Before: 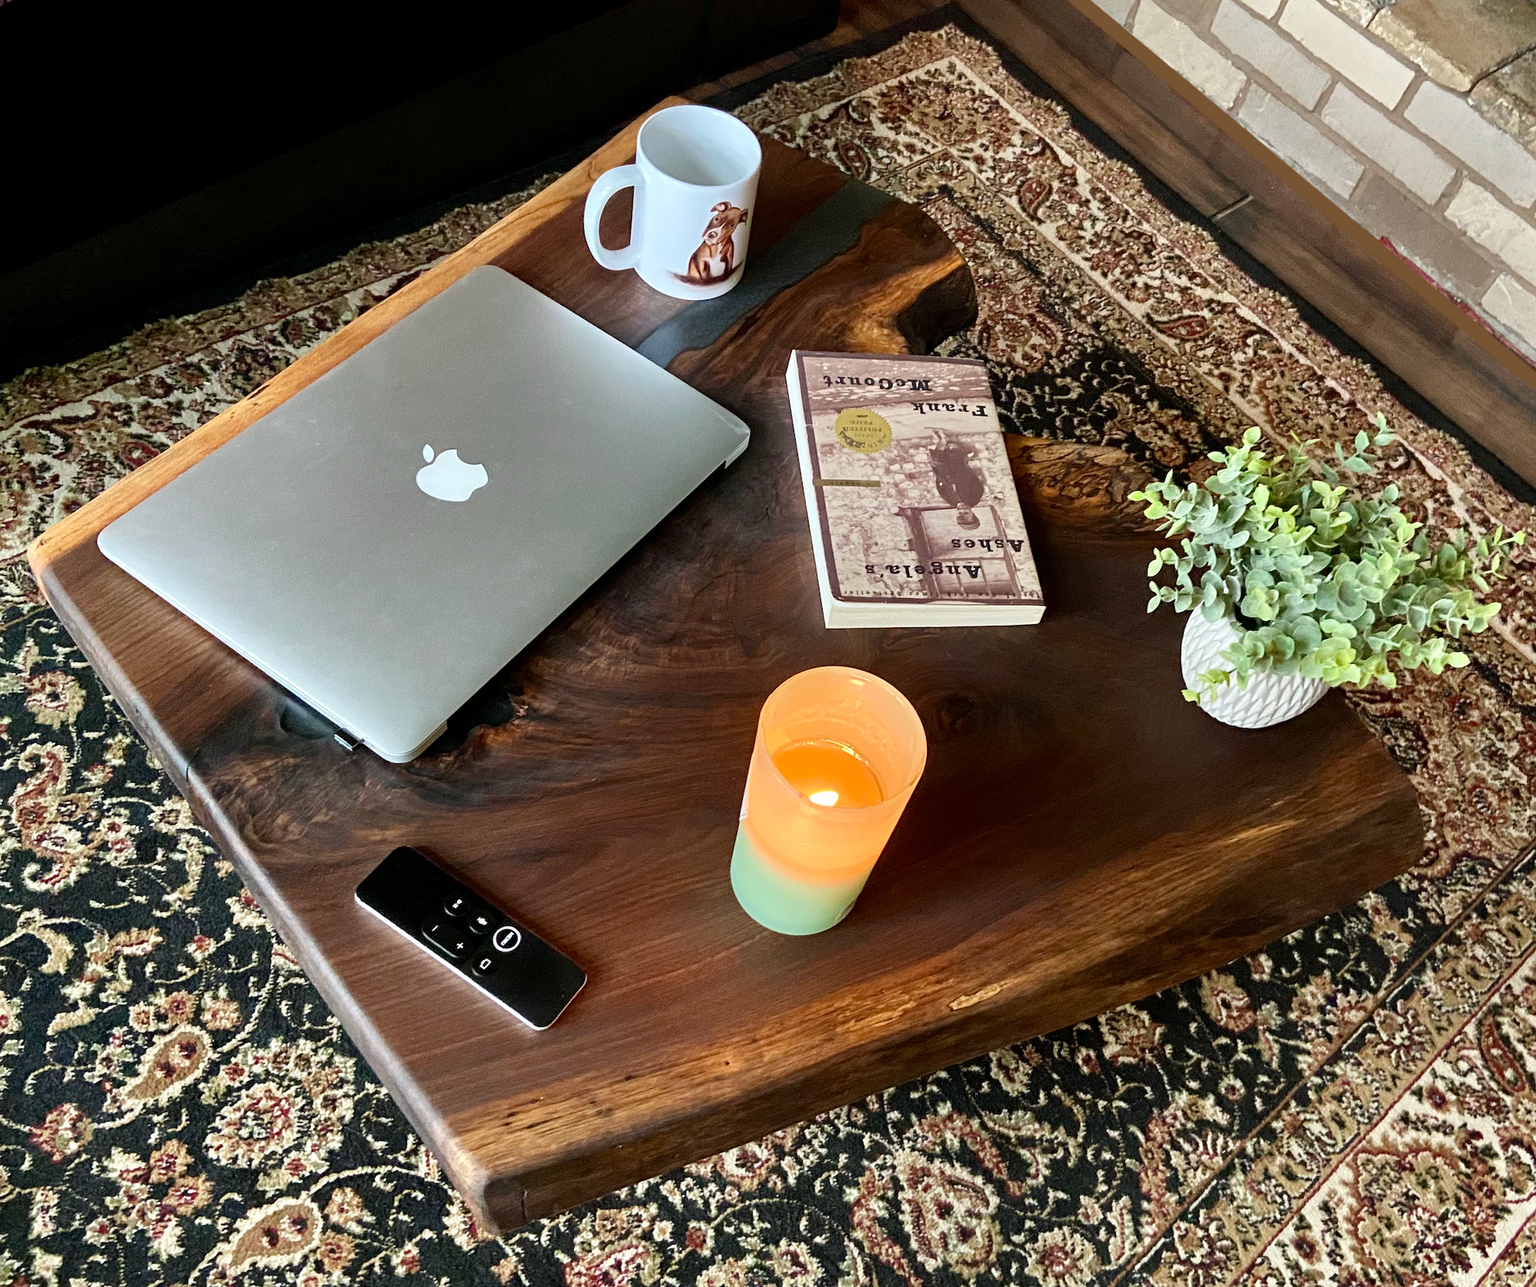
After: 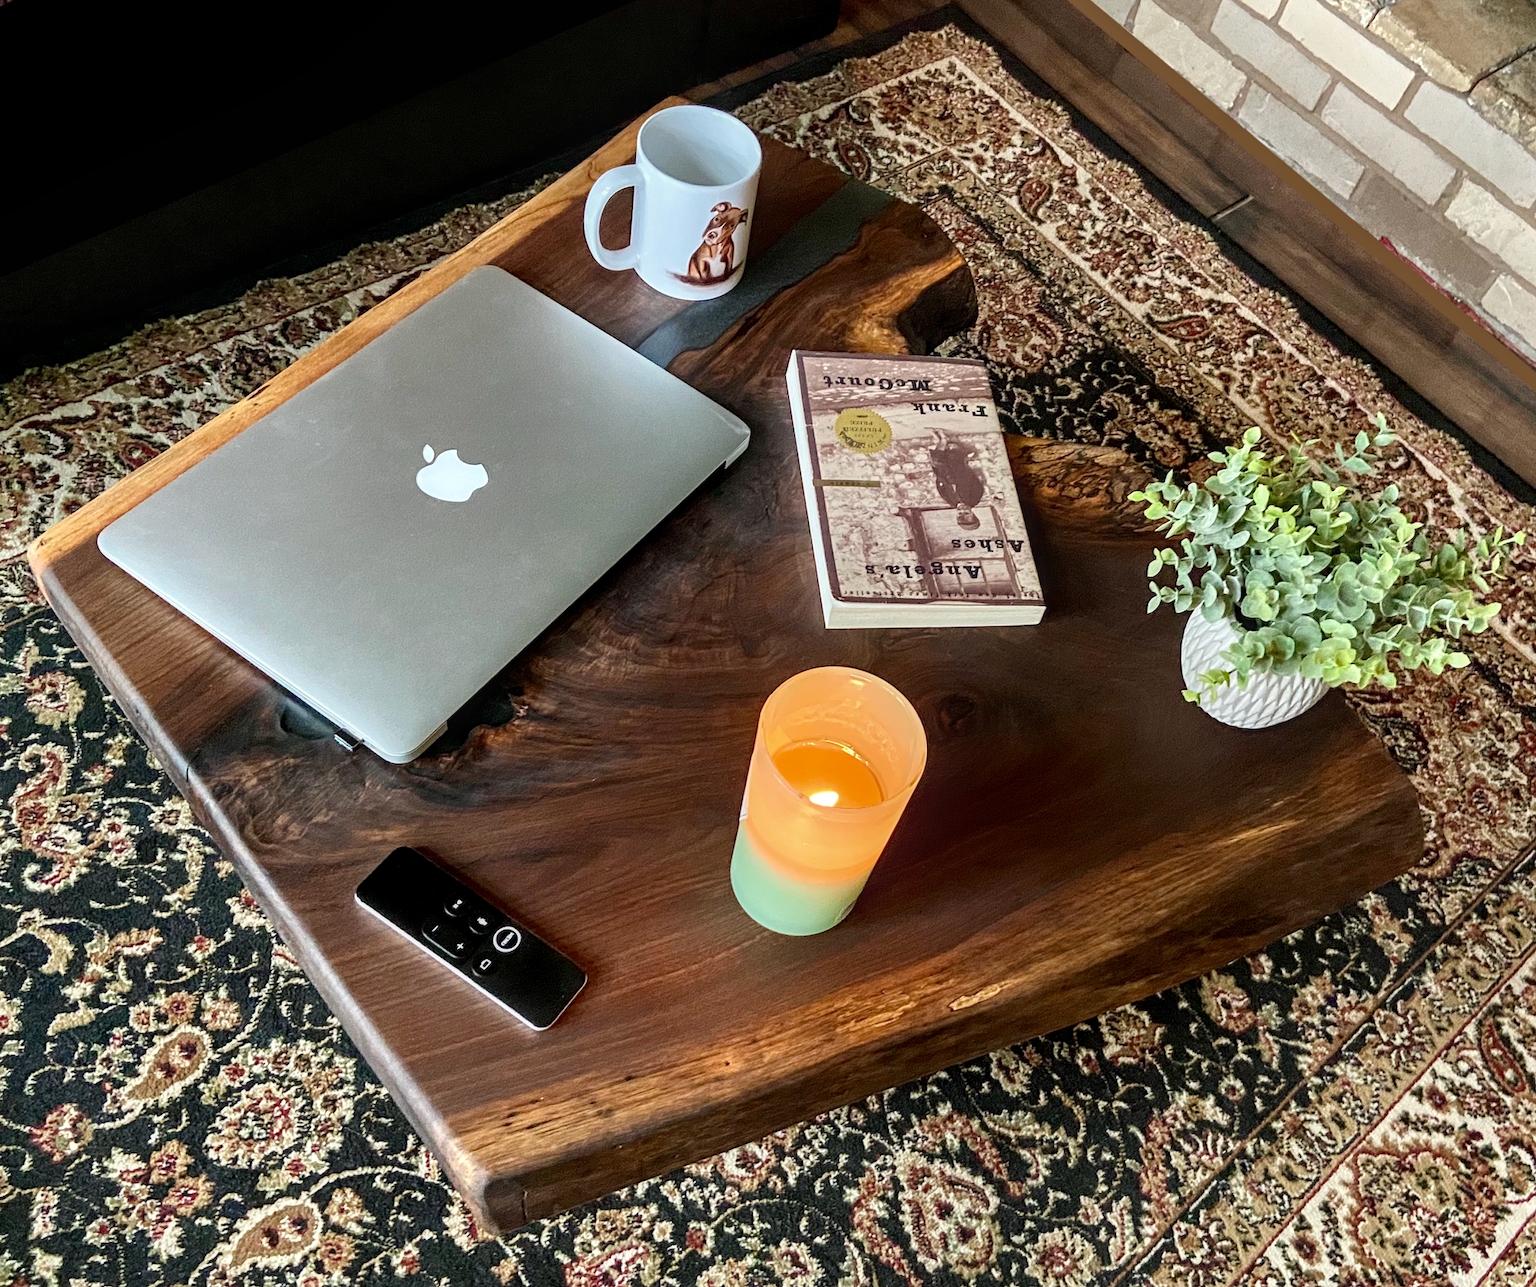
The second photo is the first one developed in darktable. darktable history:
shadows and highlights: shadows -23.2, highlights 46.22, soften with gaussian
local contrast: on, module defaults
